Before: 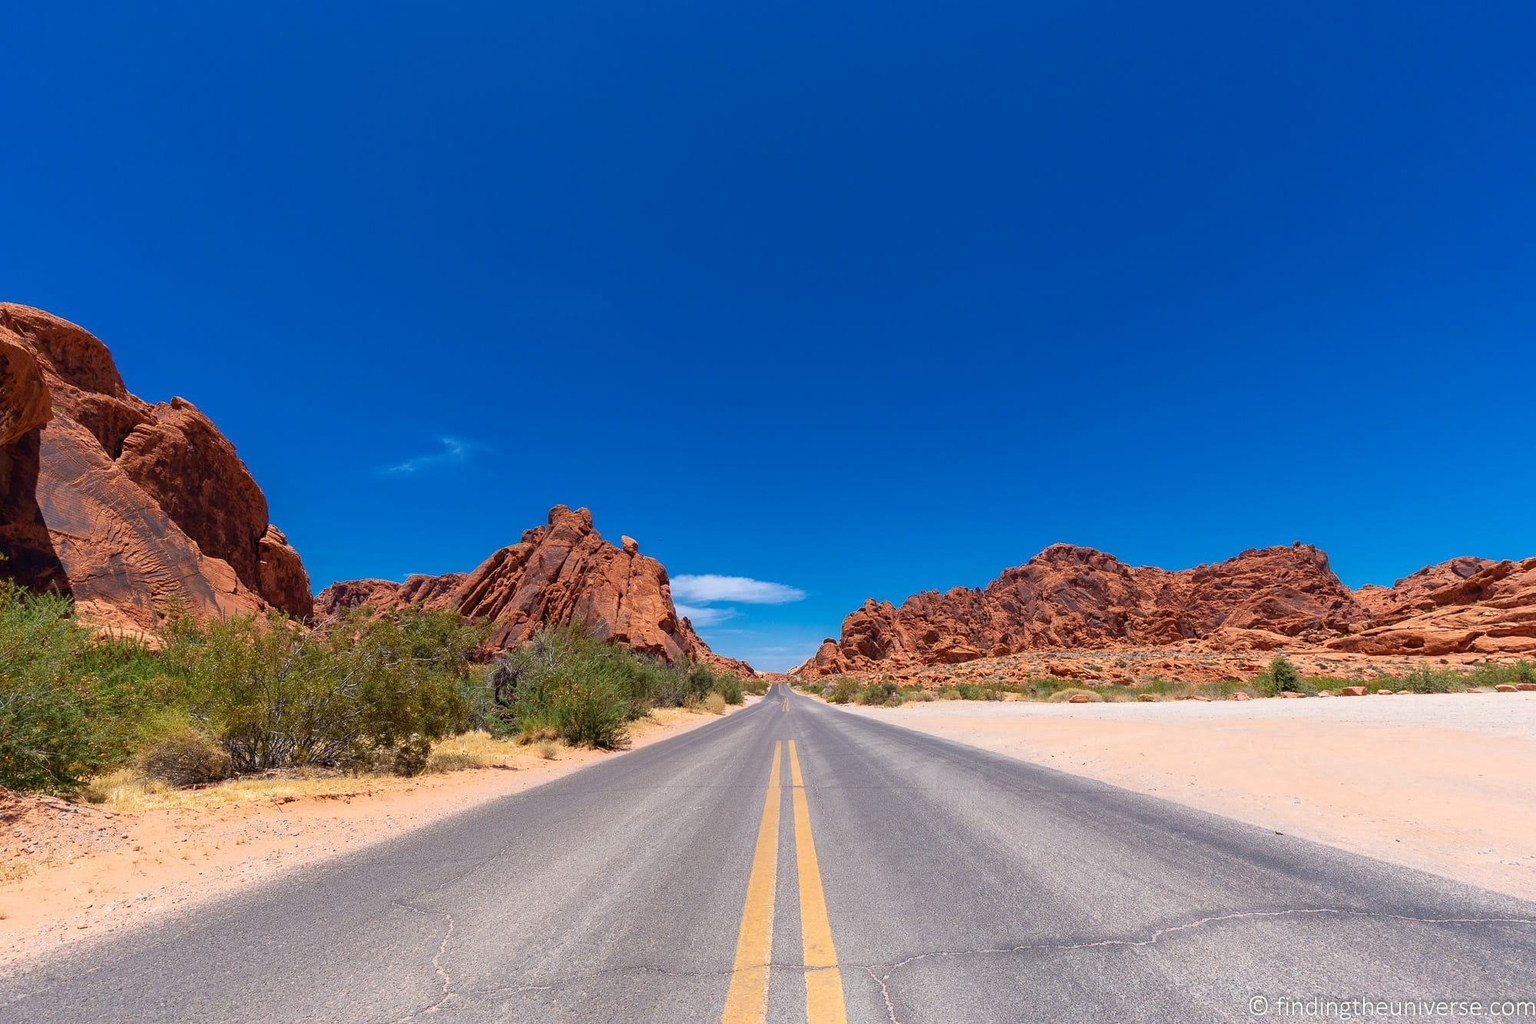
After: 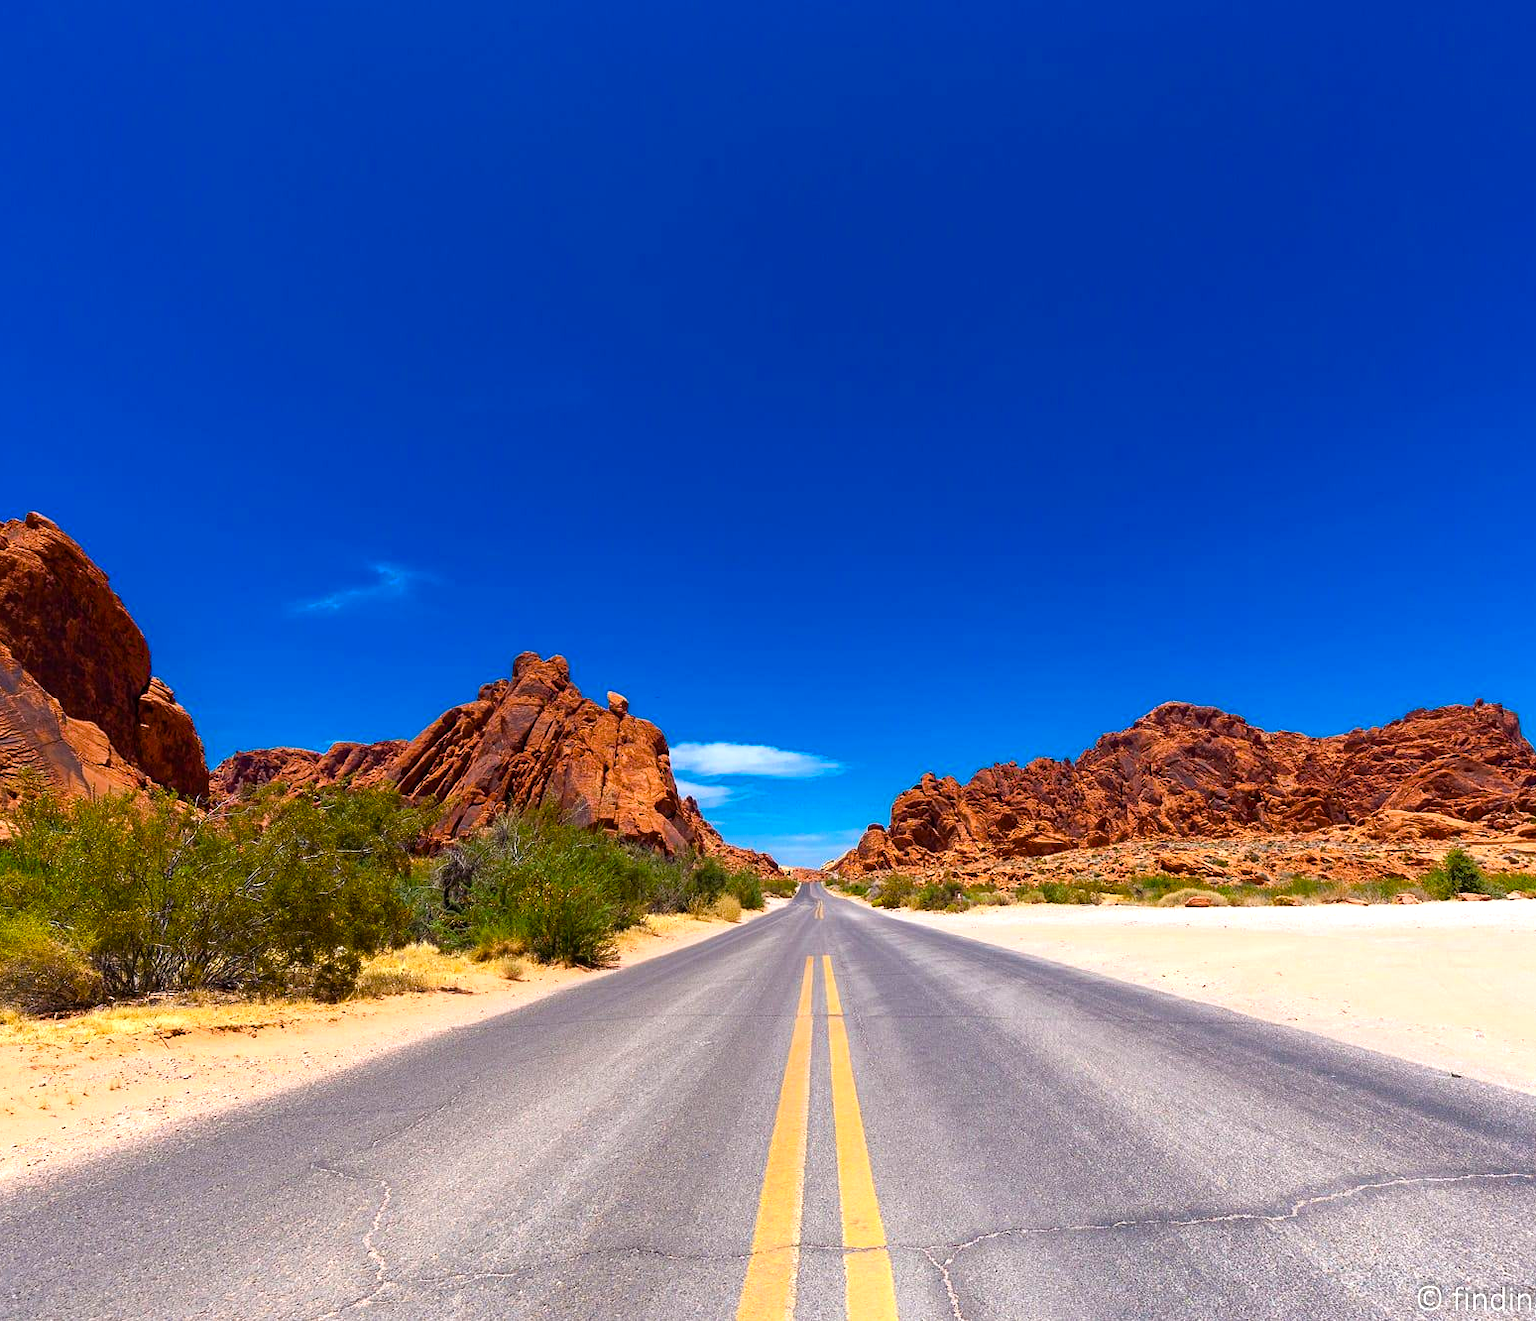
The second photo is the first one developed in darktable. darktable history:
color balance rgb: linear chroma grading › global chroma 16.62%, perceptual saturation grading › highlights -8.63%, perceptual saturation grading › mid-tones 18.66%, perceptual saturation grading › shadows 28.49%, perceptual brilliance grading › highlights 14.22%, perceptual brilliance grading › shadows -18.96%, global vibrance 27.71%
exposure: exposure -0.021 EV, compensate highlight preservation false
crop: left 9.88%, right 12.664%
